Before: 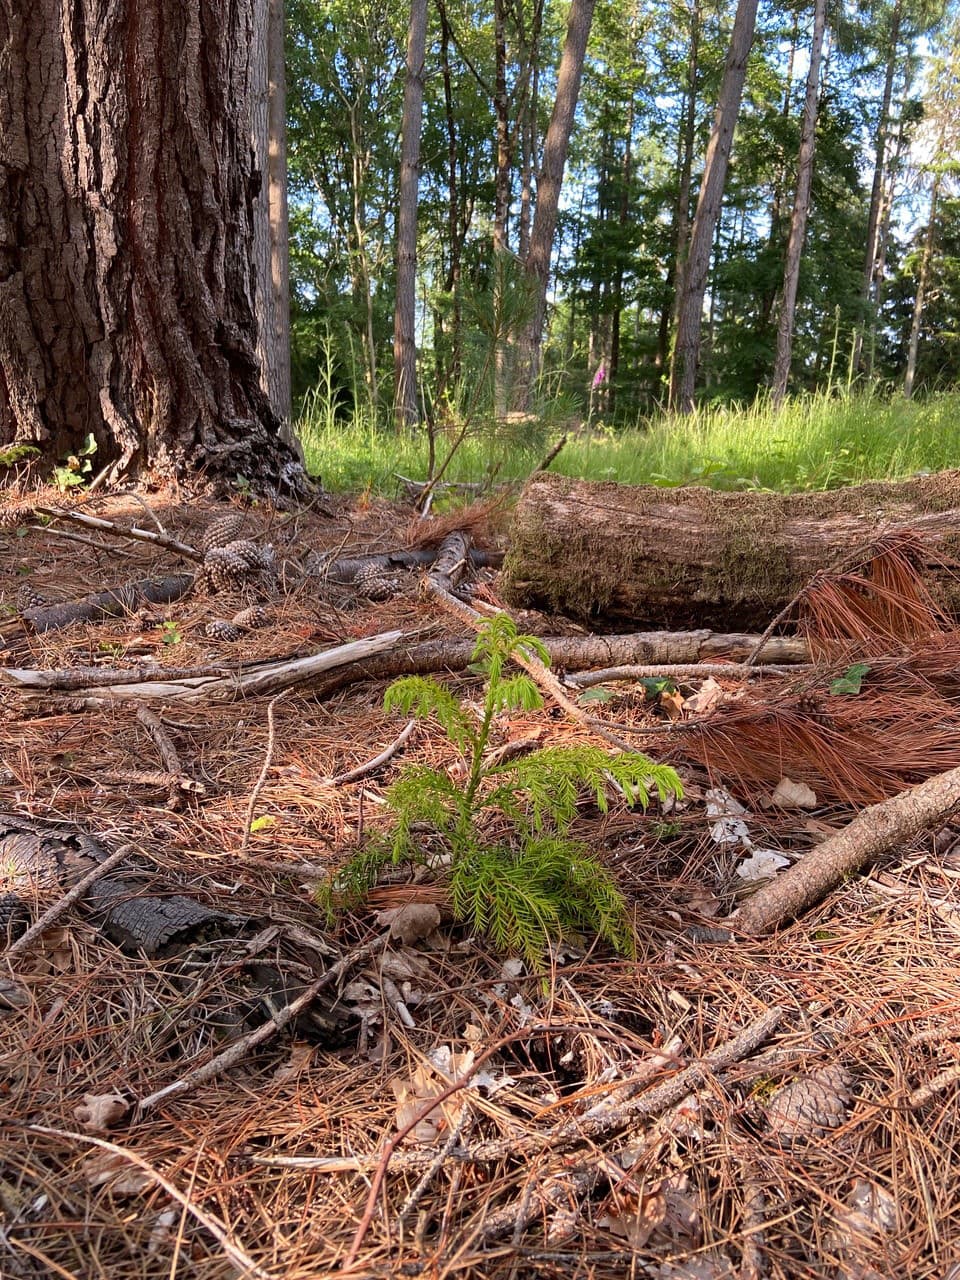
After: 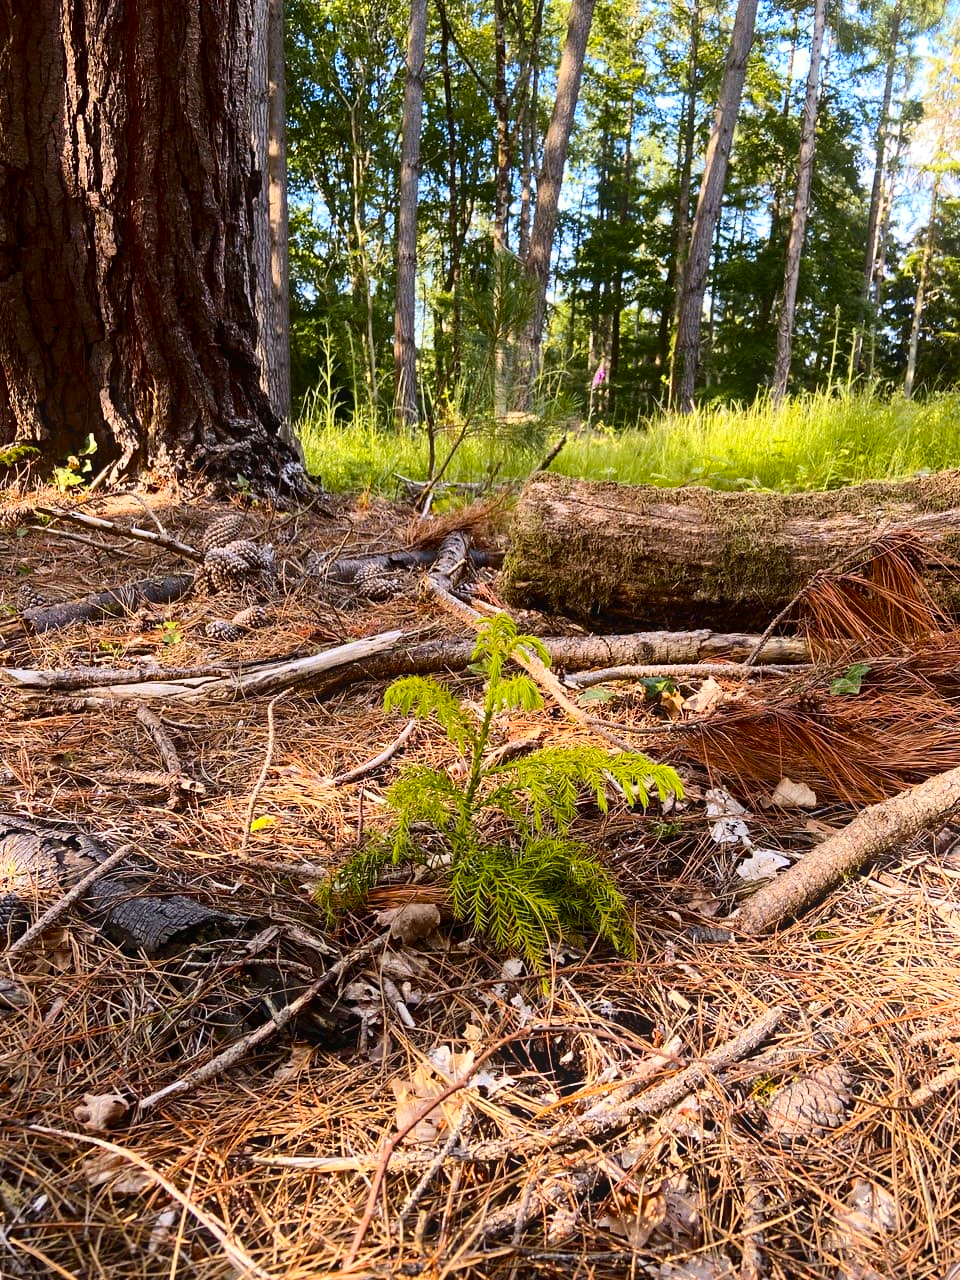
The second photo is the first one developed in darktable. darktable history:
color balance rgb: perceptual saturation grading › global saturation 25%, perceptual brilliance grading › mid-tones 10%, perceptual brilliance grading › shadows 15%, global vibrance 20%
exposure: compensate highlight preservation false
bloom: size 15%, threshold 97%, strength 7%
shadows and highlights: shadows -70, highlights 35, soften with gaussian
color zones: curves: ch2 [(0, 0.5) (0.143, 0.5) (0.286, 0.489) (0.415, 0.421) (0.571, 0.5) (0.714, 0.5) (0.857, 0.5) (1, 0.5)]
contrast brightness saturation: contrast 0.28
color contrast: green-magenta contrast 0.81
